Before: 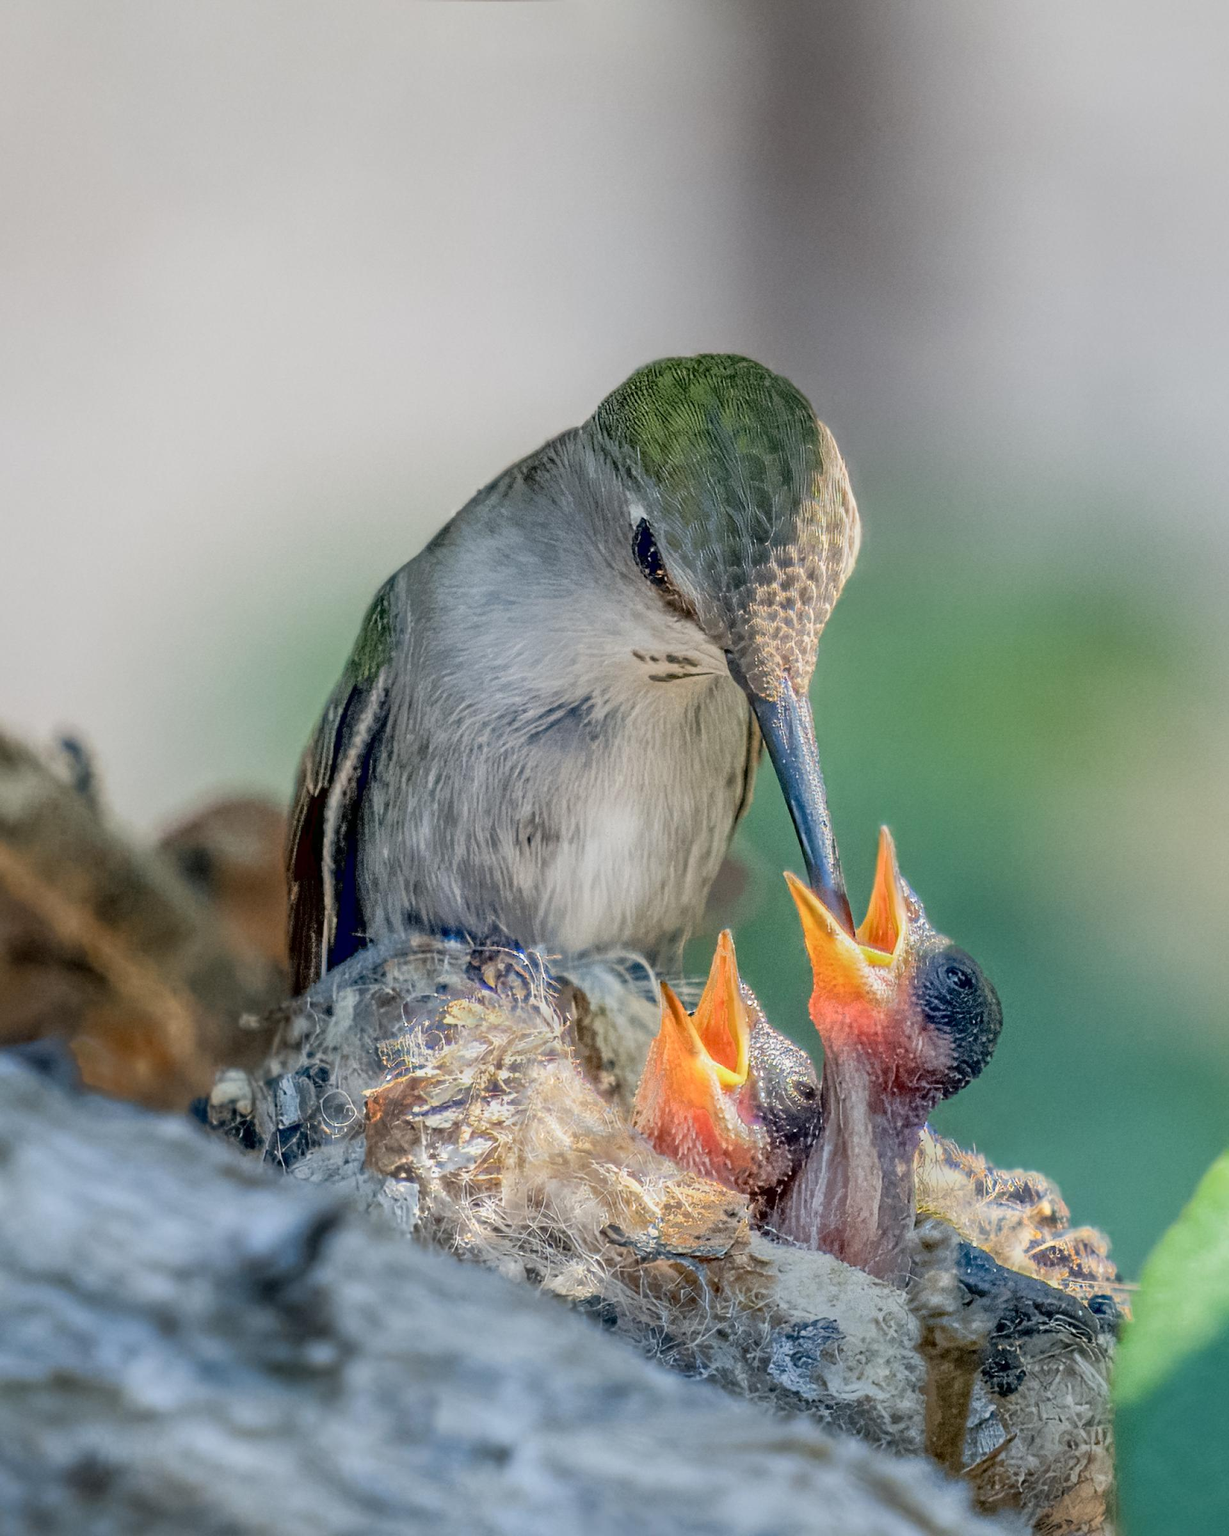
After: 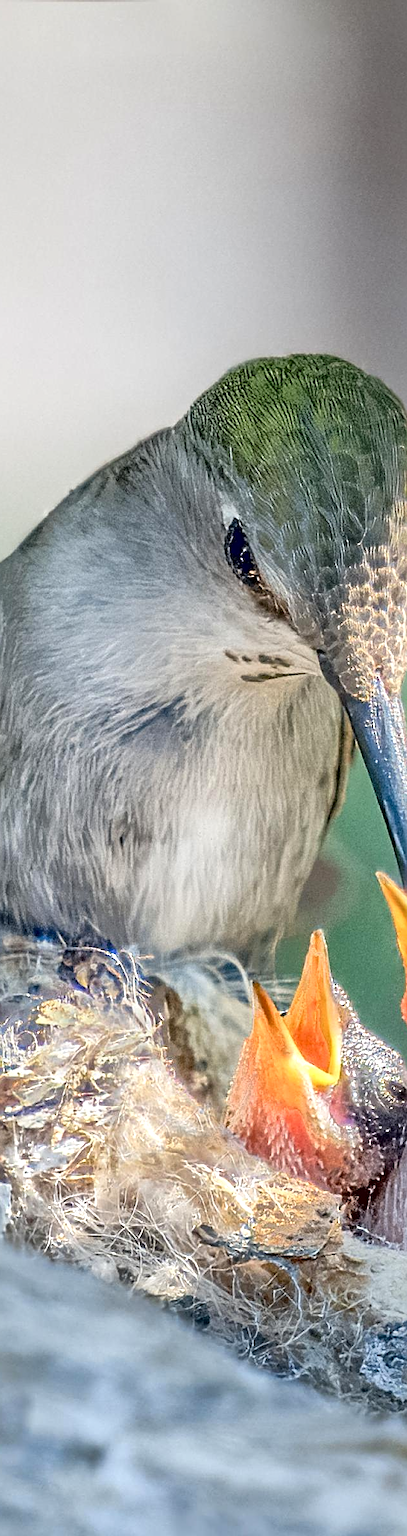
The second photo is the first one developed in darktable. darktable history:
crop: left 33.226%, right 33.617%
exposure: black level correction 0, exposure 0.395 EV, compensate highlight preservation false
sharpen: on, module defaults
local contrast: mode bilateral grid, contrast 20, coarseness 50, detail 121%, midtone range 0.2
